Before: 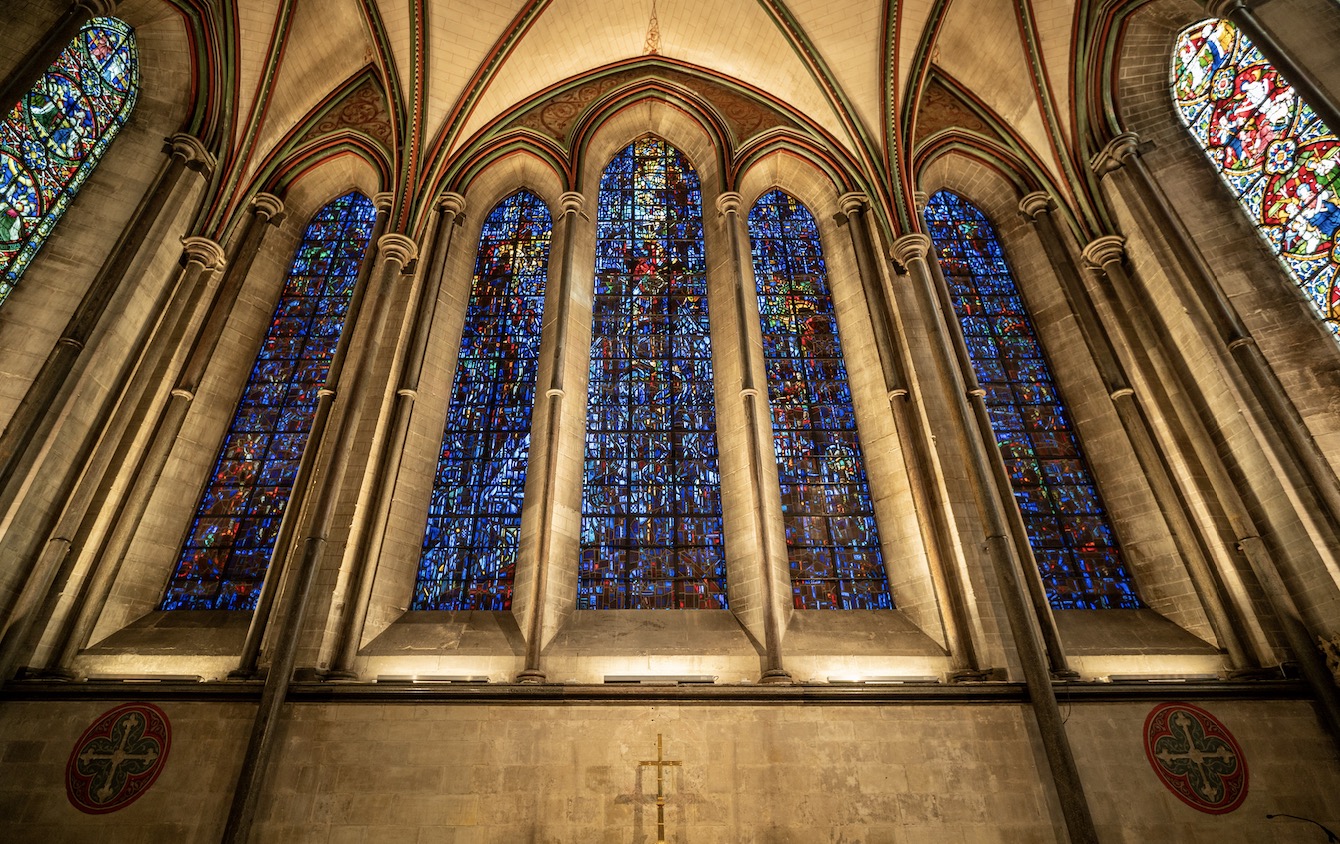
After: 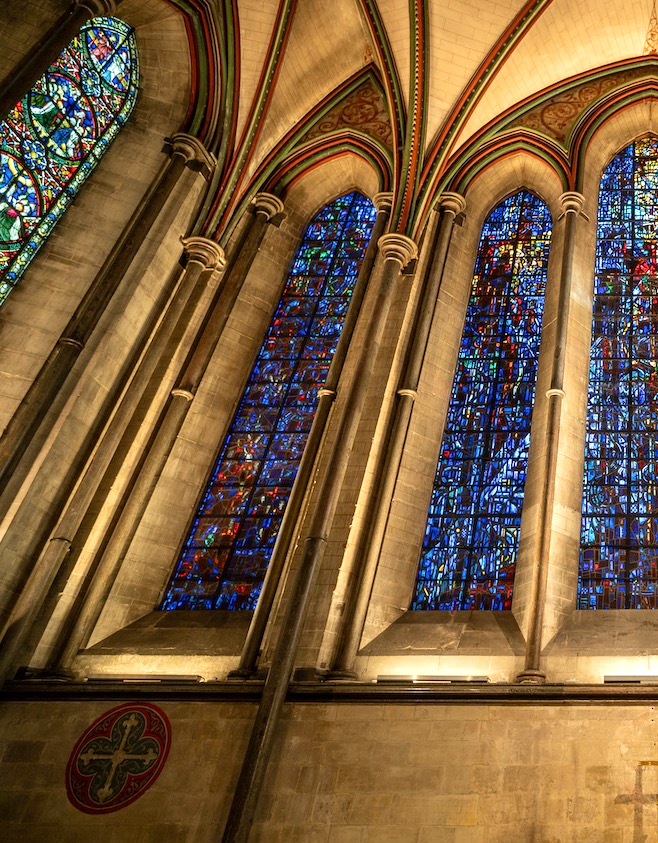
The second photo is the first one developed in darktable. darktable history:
crop and rotate: left 0%, top 0%, right 50.845%
exposure: exposure 0.3 EV, compensate highlight preservation false
